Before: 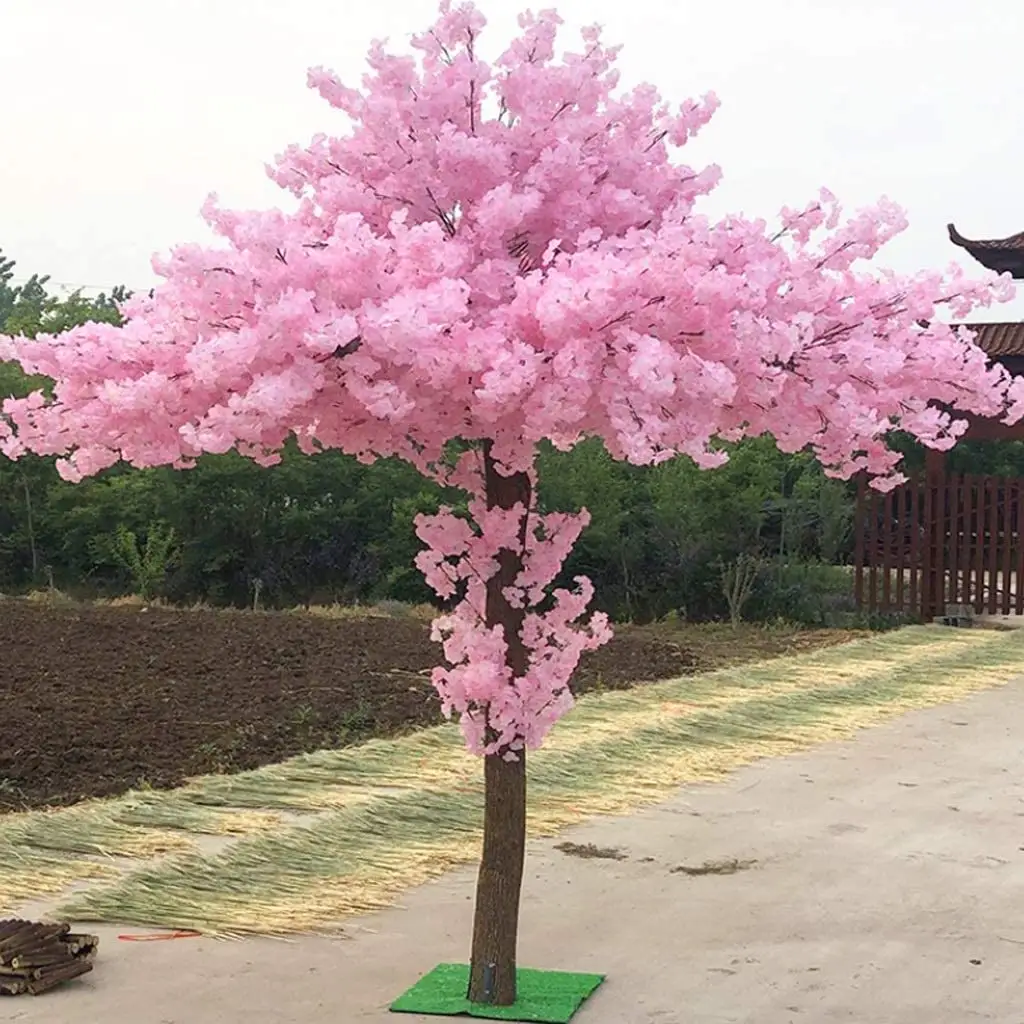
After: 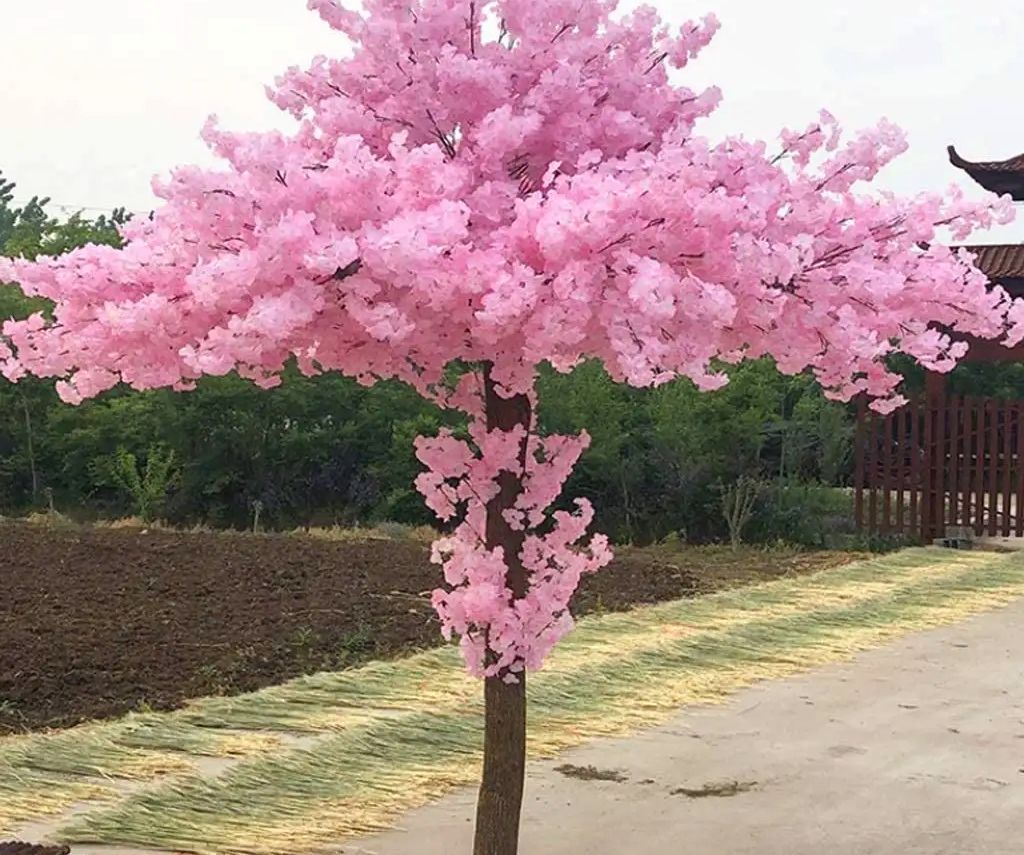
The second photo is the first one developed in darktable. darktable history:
crop: top 7.625%, bottom 8.027%
shadows and highlights: shadows 20.91, highlights -35.45, soften with gaussian
contrast brightness saturation: saturation 0.1
